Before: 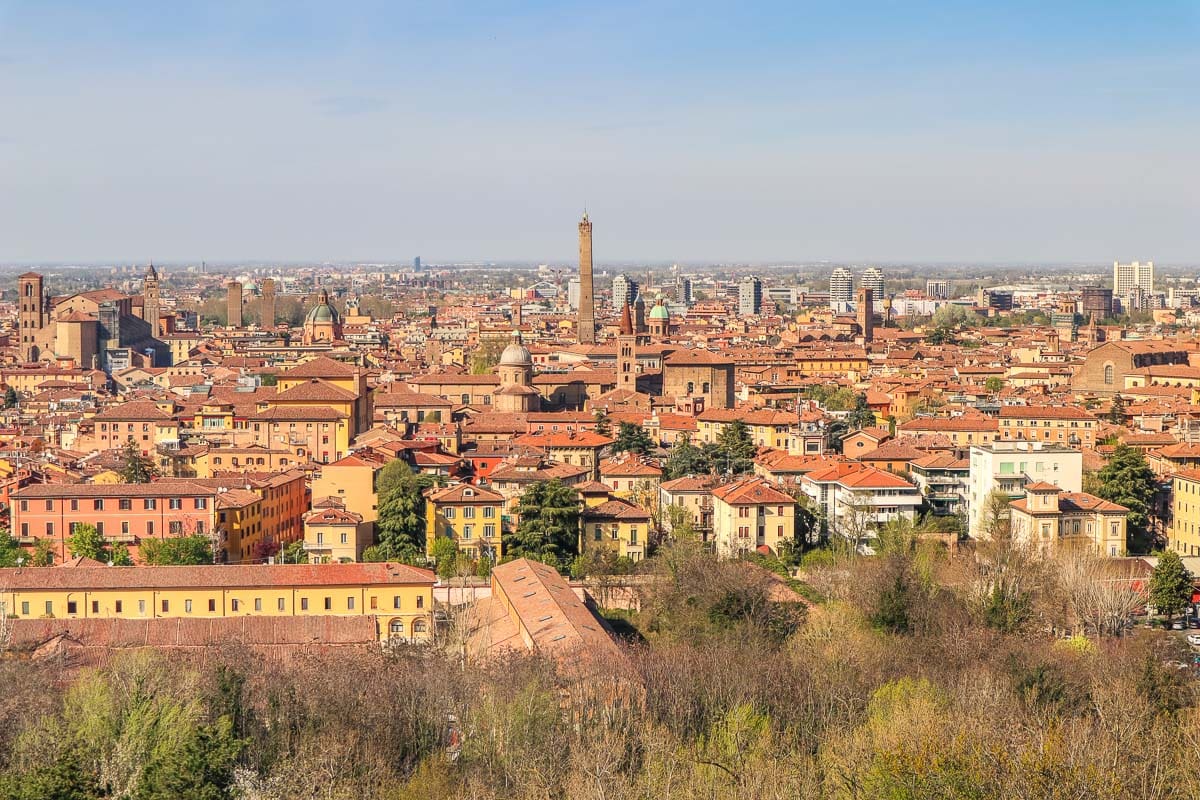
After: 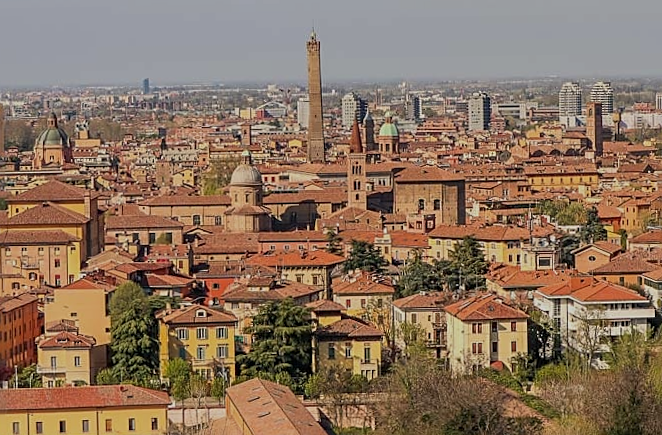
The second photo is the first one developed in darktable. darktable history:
crop and rotate: left 22.13%, top 22.054%, right 22.026%, bottom 22.102%
rotate and perspective: rotation -1°, crop left 0.011, crop right 0.989, crop top 0.025, crop bottom 0.975
exposure: black level correction 0, exposure -0.766 EV, compensate highlight preservation false
sharpen: on, module defaults
